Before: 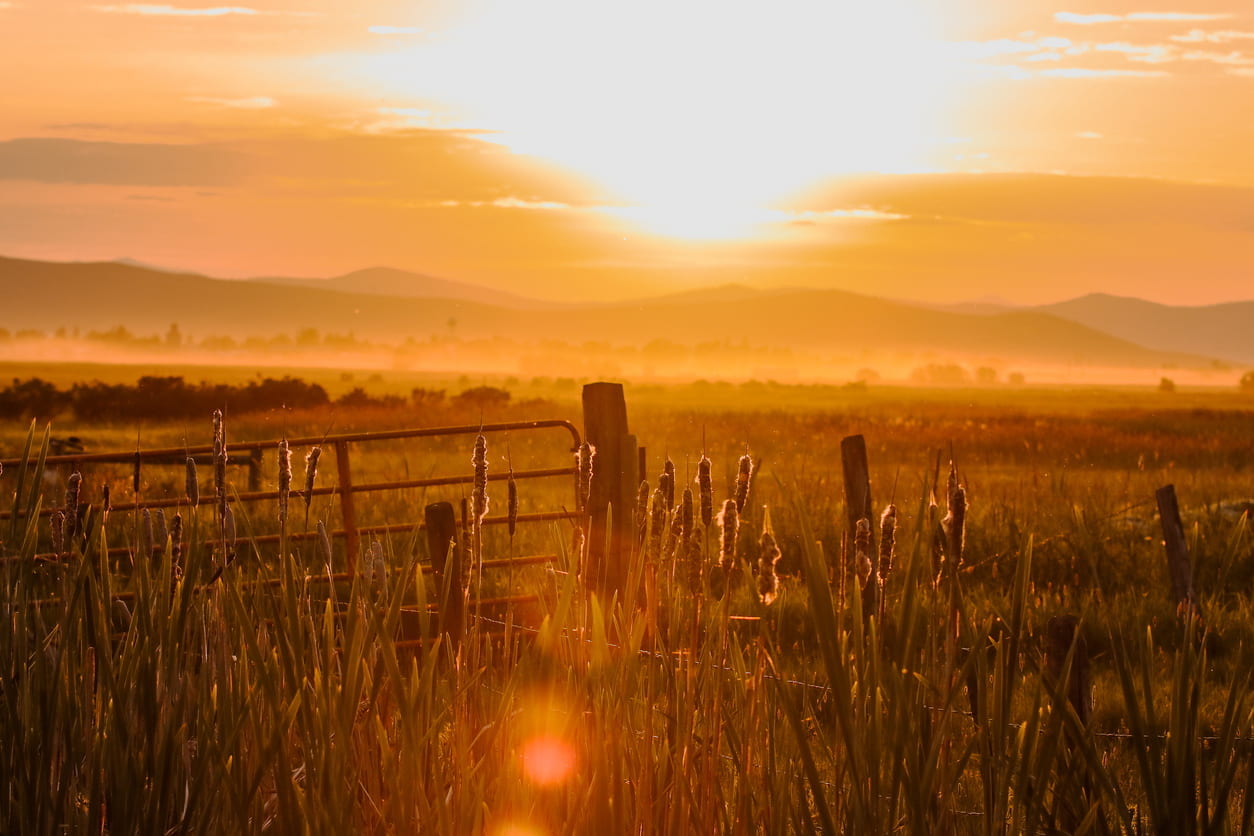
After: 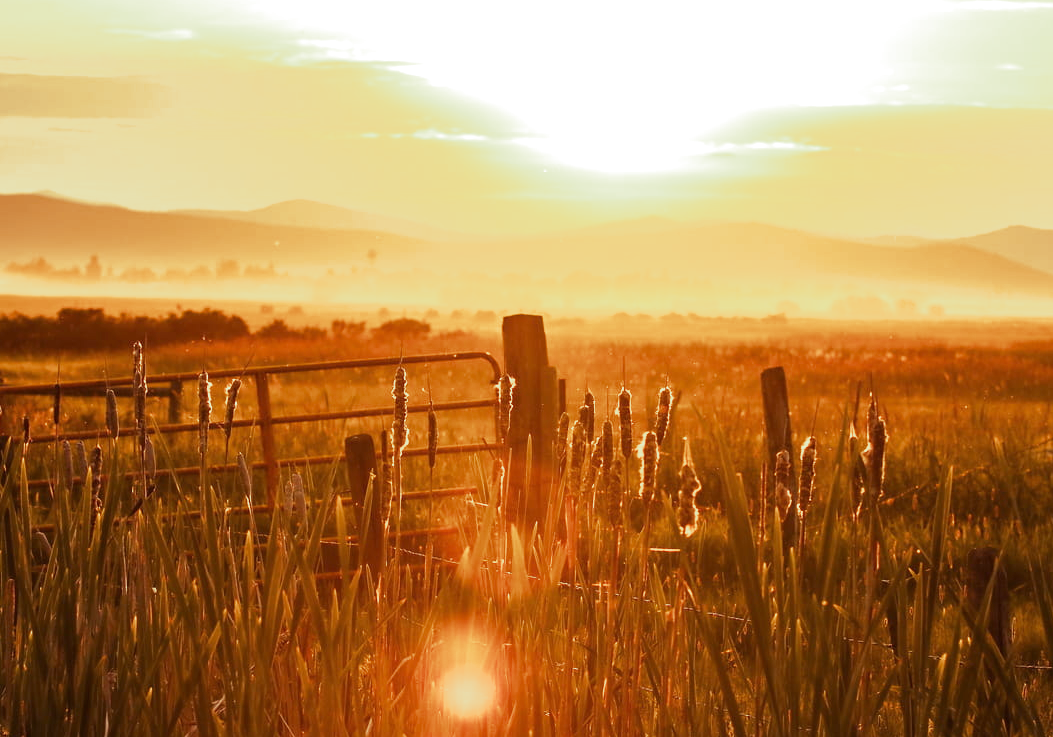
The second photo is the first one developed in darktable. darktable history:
velvia: on, module defaults
split-toning: shadows › hue 290.82°, shadows › saturation 0.34, highlights › saturation 0.38, balance 0, compress 50%
exposure: black level correction 0, exposure 0.7 EV, compensate exposure bias true, compensate highlight preservation false
crop: left 6.446%, top 8.188%, right 9.538%, bottom 3.548%
